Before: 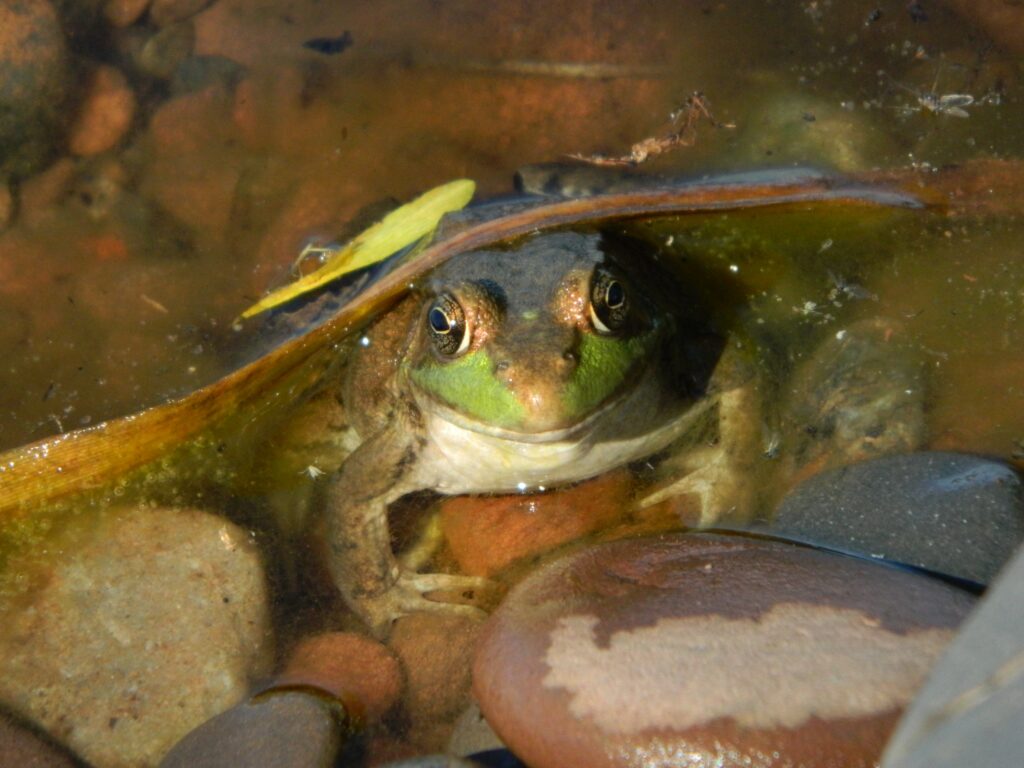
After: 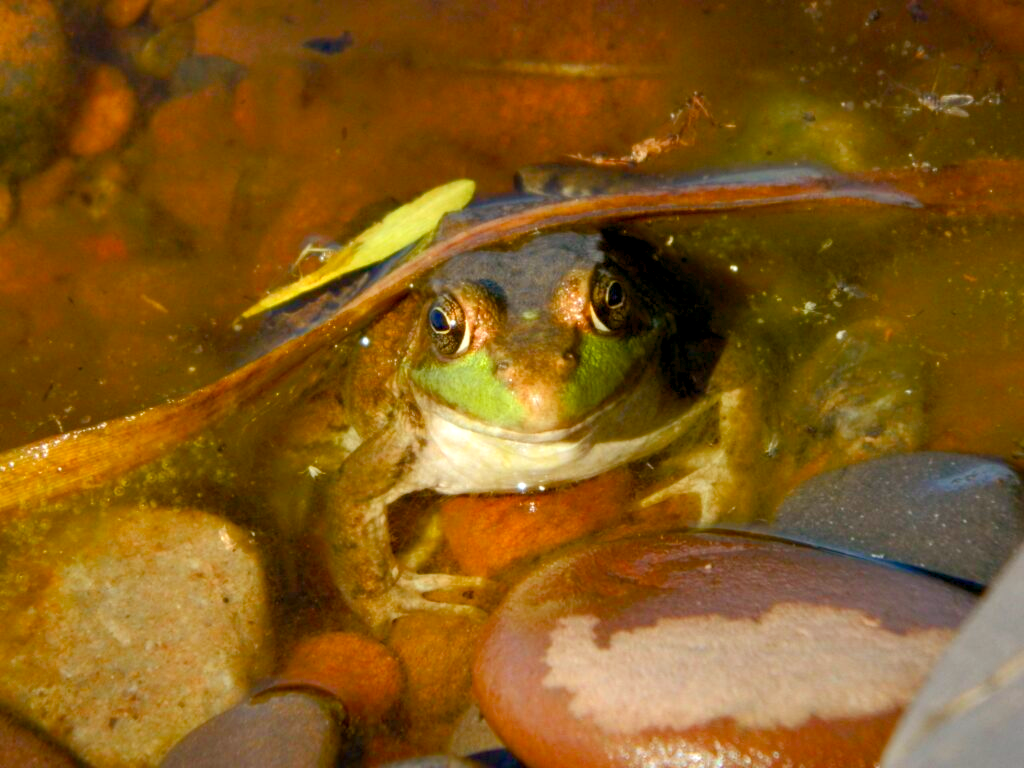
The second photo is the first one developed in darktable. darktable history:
color balance rgb: global offset › luminance -0.5%, perceptual saturation grading › highlights -17.77%, perceptual saturation grading › mid-tones 33.1%, perceptual saturation grading › shadows 50.52%, perceptual brilliance grading › highlights 10.8%, perceptual brilliance grading › shadows -10.8%, global vibrance 24.22%, contrast -25%
exposure: black level correction 0.001, exposure 0.5 EV, compensate exposure bias true, compensate highlight preservation false
rgb levels: mode RGB, independent channels, levels [[0, 0.5, 1], [0, 0.521, 1], [0, 0.536, 1]]
